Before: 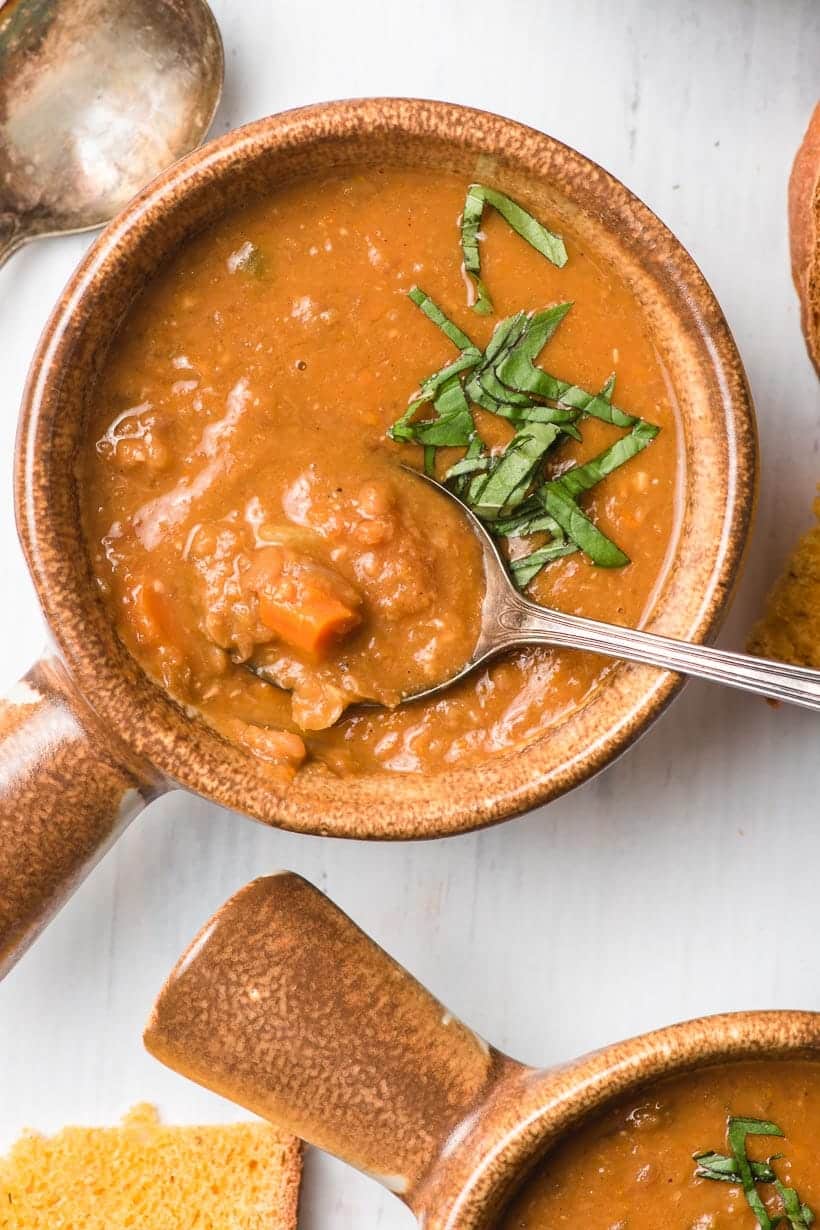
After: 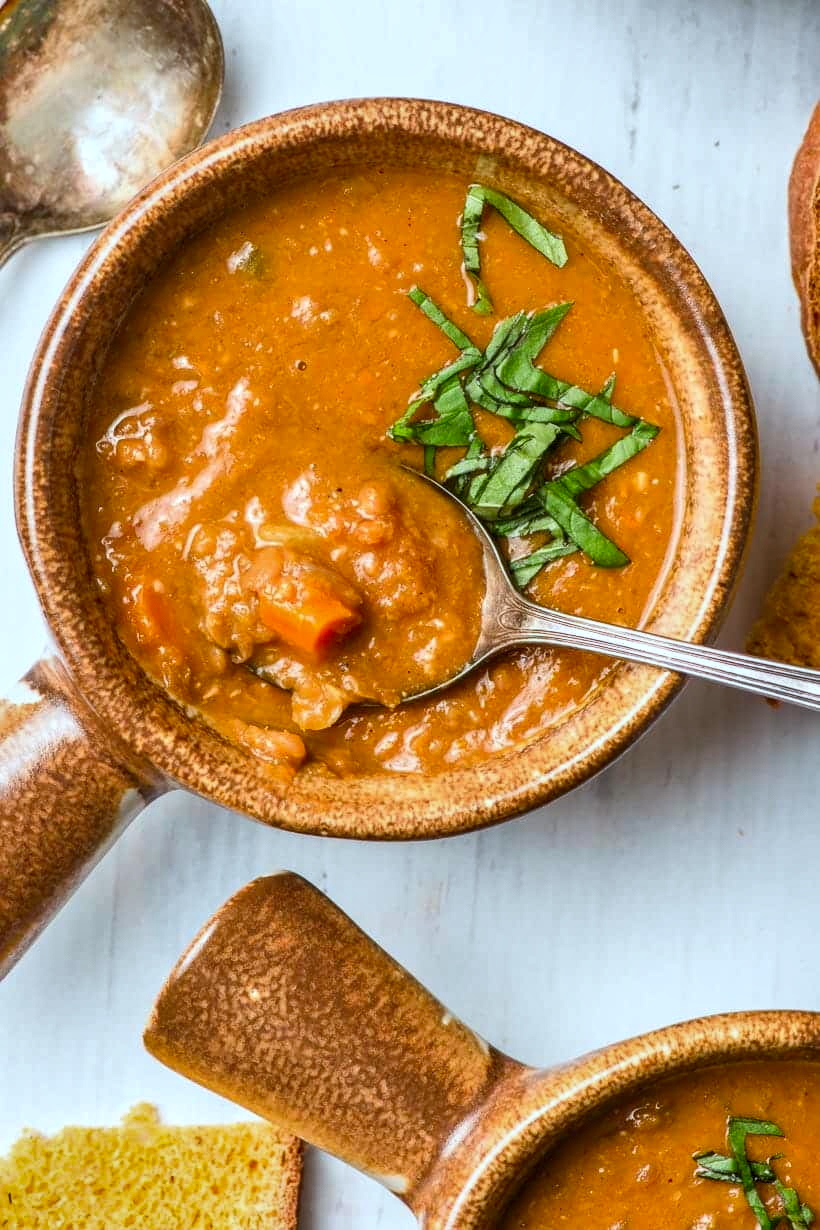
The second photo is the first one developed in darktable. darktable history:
white balance: red 0.925, blue 1.046
shadows and highlights: highlights color adjustment 0%, low approximation 0.01, soften with gaussian
exposure: compensate highlight preservation false
local contrast: on, module defaults
contrast brightness saturation: contrast 0.09, saturation 0.28
